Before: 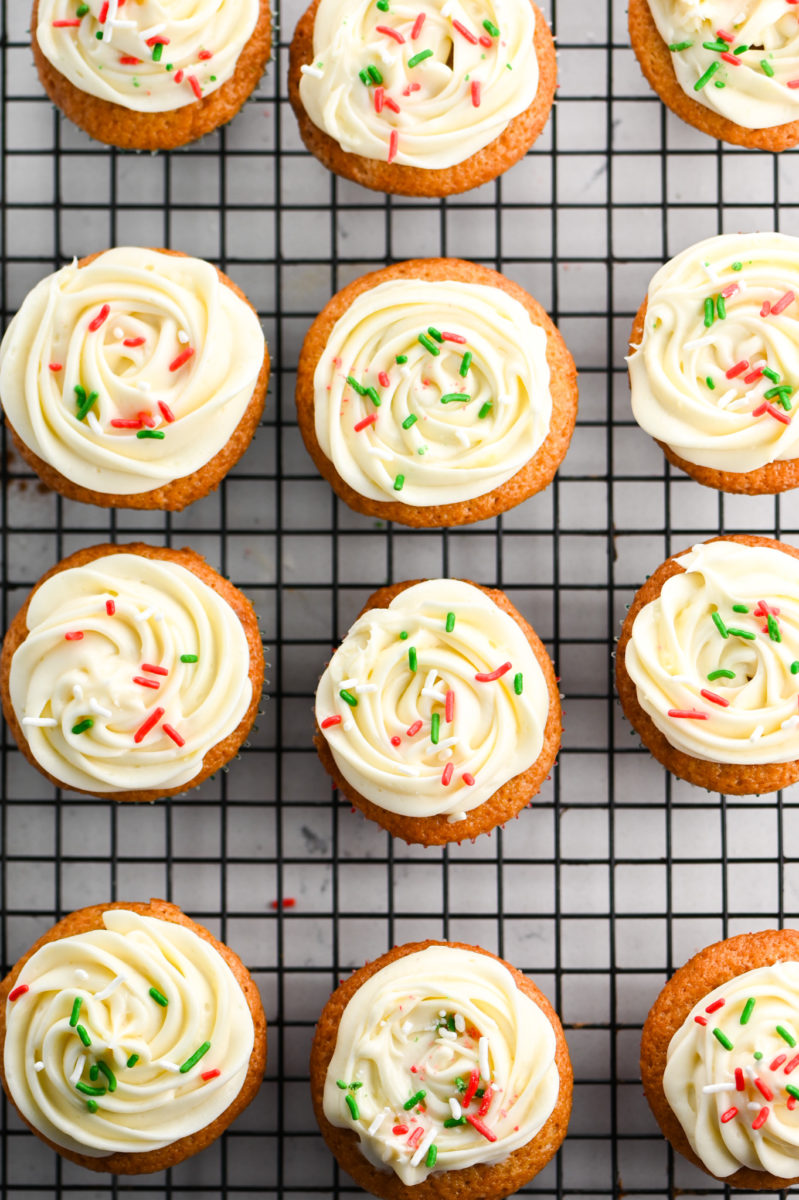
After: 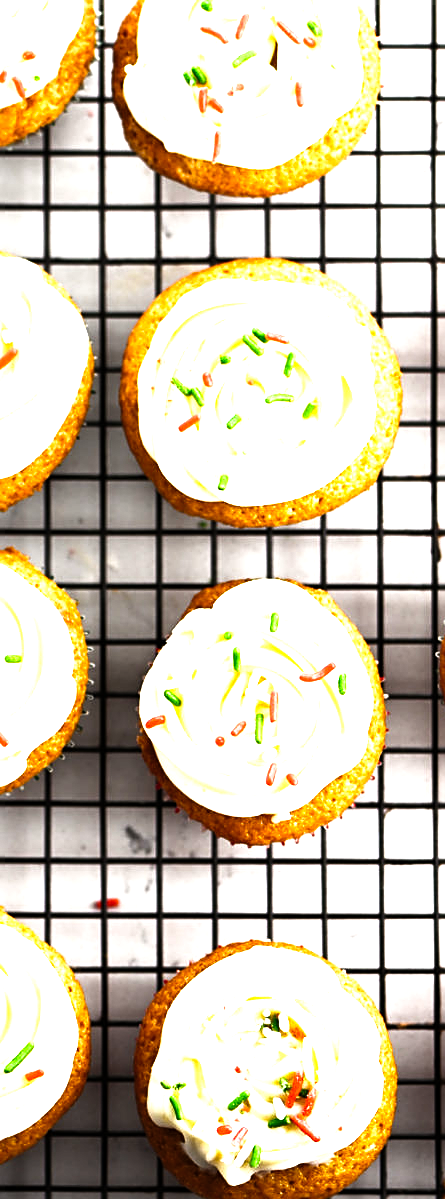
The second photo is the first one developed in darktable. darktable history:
color balance rgb: power › chroma 0.704%, power › hue 60°, perceptual saturation grading › global saturation 0.261%, perceptual saturation grading › mid-tones 11.484%, perceptual brilliance grading › highlights 74.678%, perceptual brilliance grading › shadows -29.574%
tone curve: curves: ch0 [(0, 0) (0.051, 0.047) (0.102, 0.099) (0.228, 0.262) (0.446, 0.527) (0.695, 0.778) (0.908, 0.946) (1, 1)]; ch1 [(0, 0) (0.339, 0.298) (0.402, 0.363) (0.453, 0.413) (0.485, 0.469) (0.494, 0.493) (0.504, 0.501) (0.525, 0.533) (0.563, 0.591) (0.597, 0.631) (1, 1)]; ch2 [(0, 0) (0.48, 0.48) (0.504, 0.5) (0.539, 0.554) (0.59, 0.628) (0.642, 0.682) (0.824, 0.815) (1, 1)], preserve colors none
crop: left 22.108%, right 22.135%, bottom 0.007%
sharpen: on, module defaults
